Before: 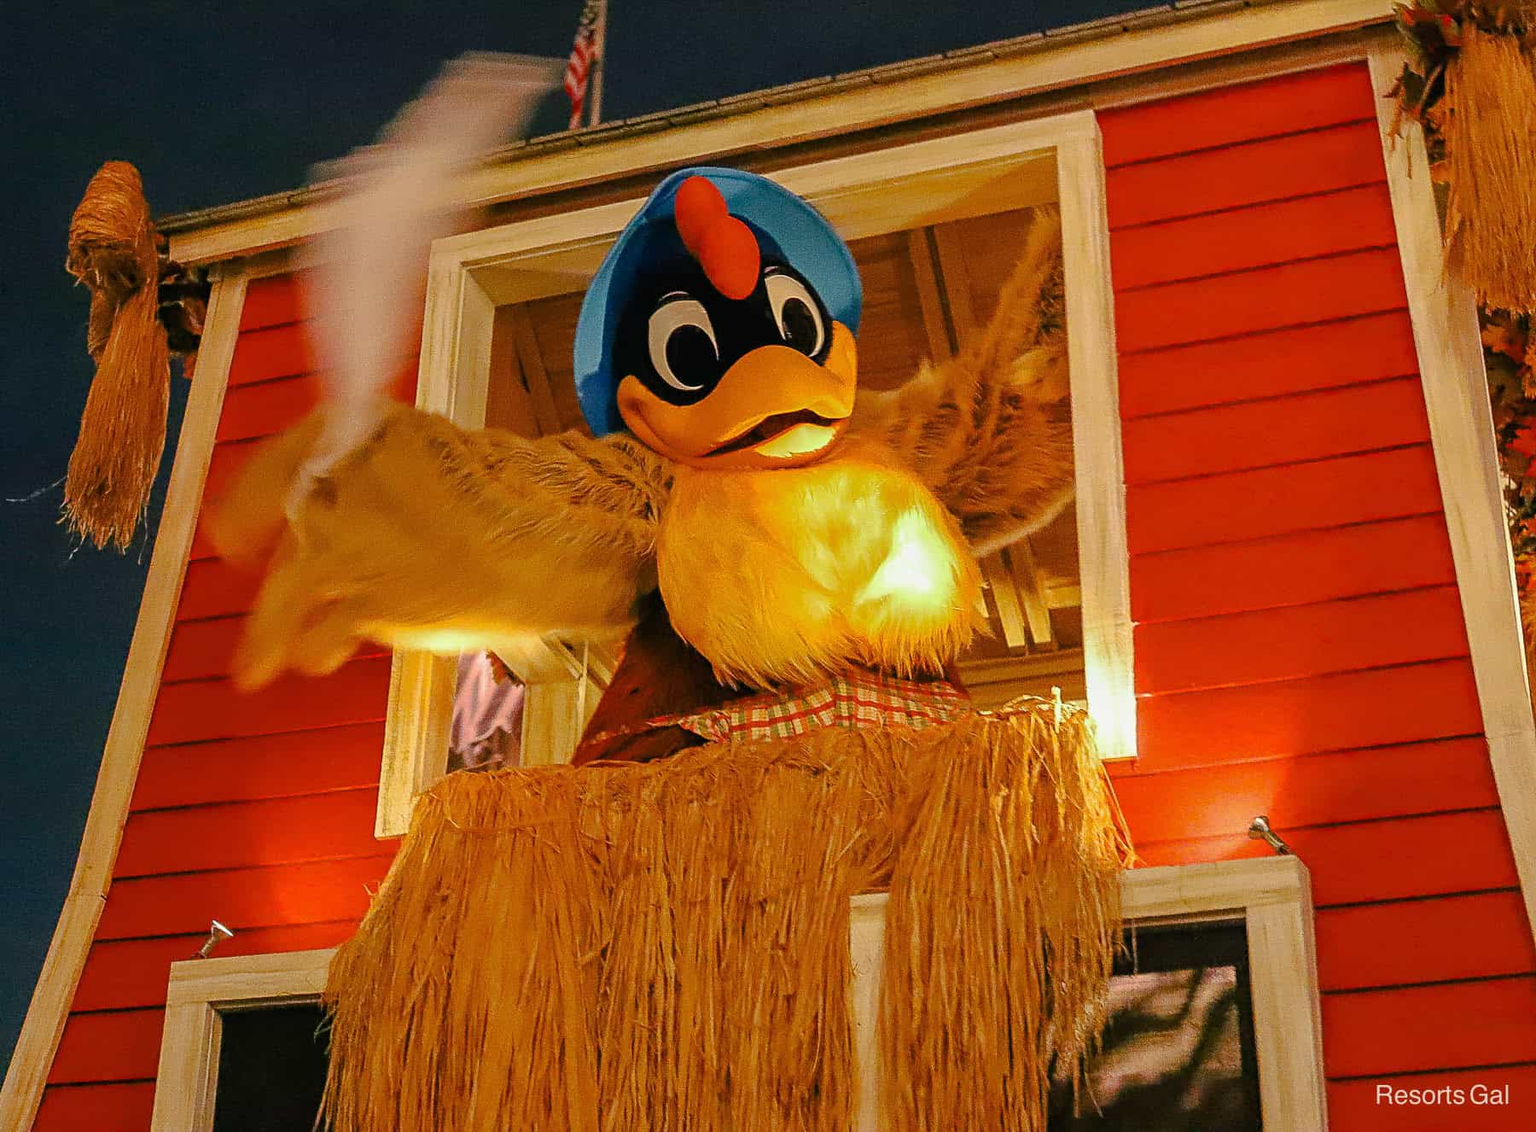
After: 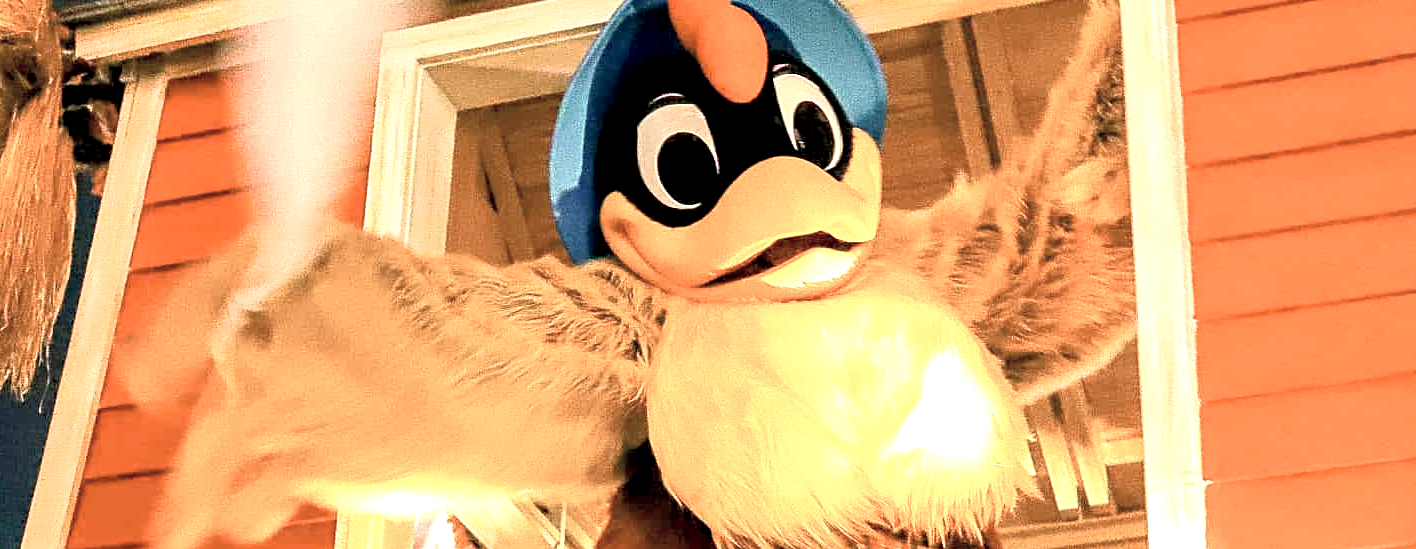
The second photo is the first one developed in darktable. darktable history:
base curve: curves: ch0 [(0.017, 0) (0.425, 0.441) (0.844, 0.933) (1, 1)], preserve colors none
crop: left 6.864%, top 18.704%, right 14.458%, bottom 39.625%
color zones: curves: ch0 [(0, 0.559) (0.153, 0.551) (0.229, 0.5) (0.429, 0.5) (0.571, 0.5) (0.714, 0.5) (0.857, 0.5) (1, 0.559)]; ch1 [(0, 0.417) (0.112, 0.336) (0.213, 0.26) (0.429, 0.34) (0.571, 0.35) (0.683, 0.331) (0.857, 0.344) (1, 0.417)]
exposure: black level correction 0, exposure 1.337 EV, compensate highlight preservation false
